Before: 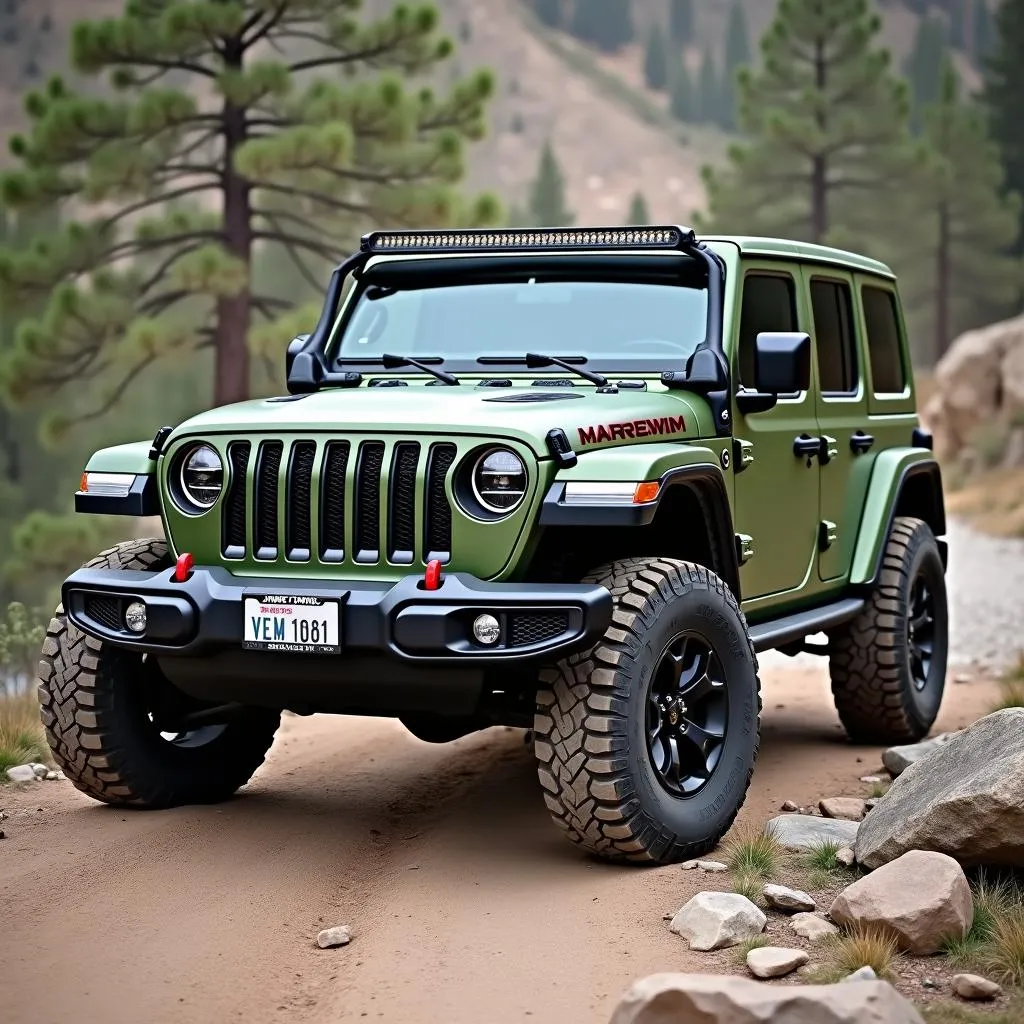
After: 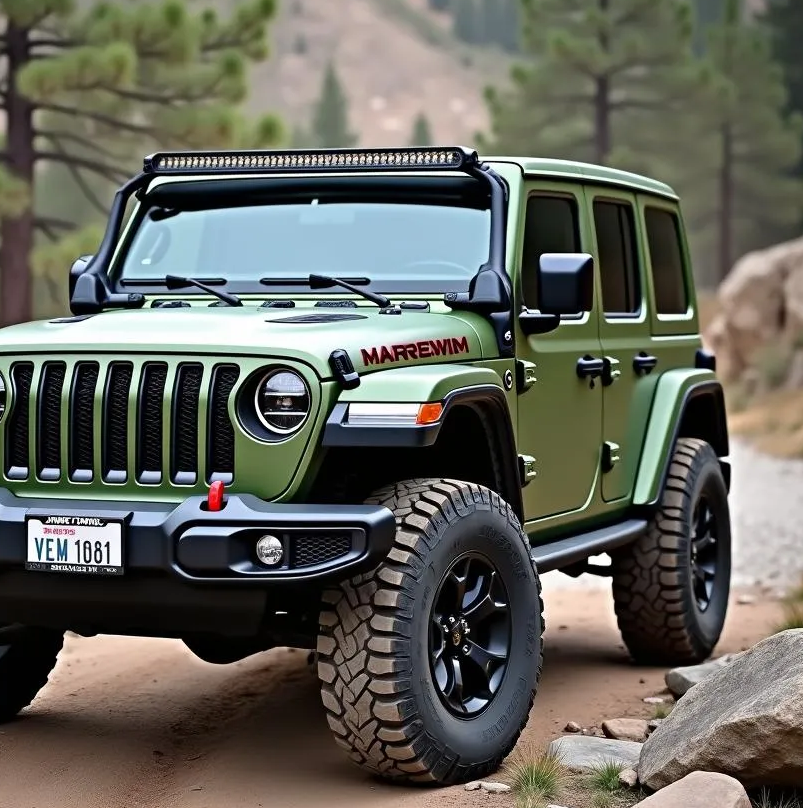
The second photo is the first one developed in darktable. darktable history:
crop and rotate: left 21.192%, top 7.753%, right 0.358%, bottom 13.306%
